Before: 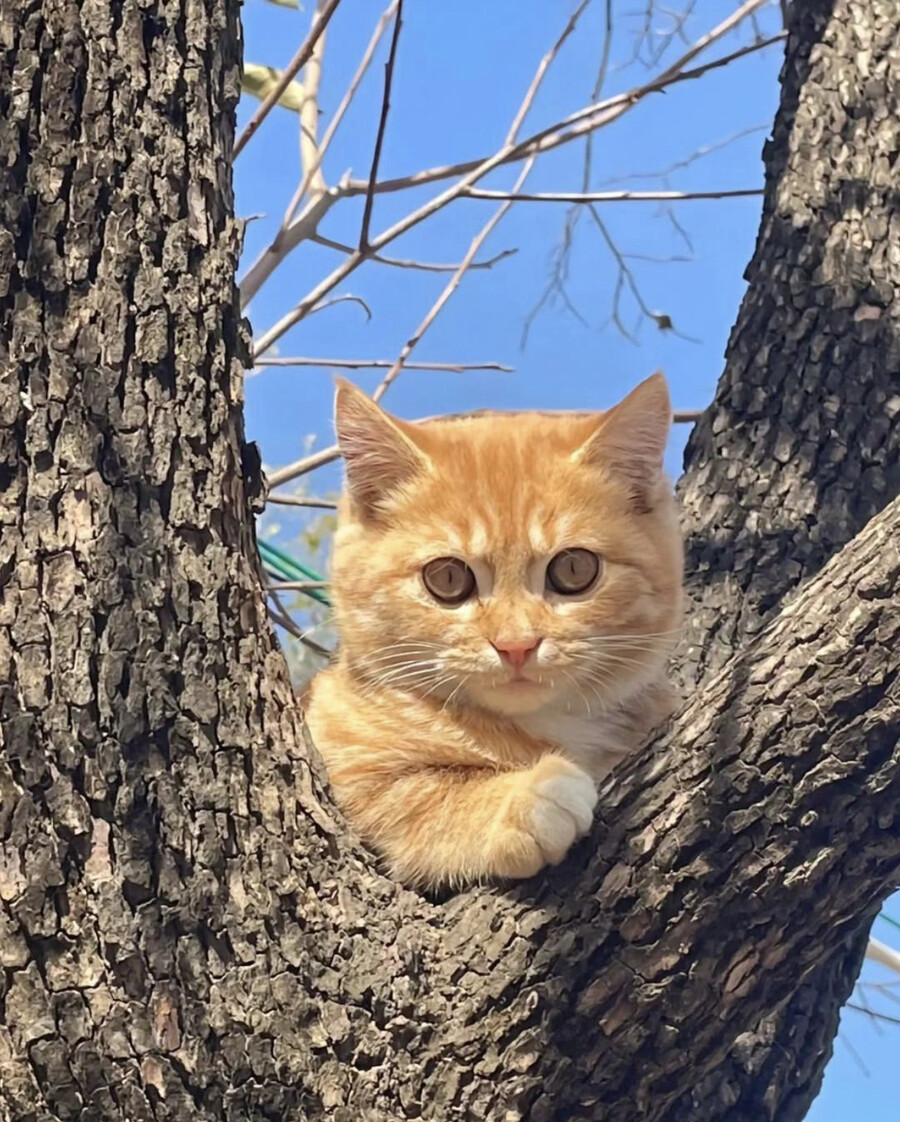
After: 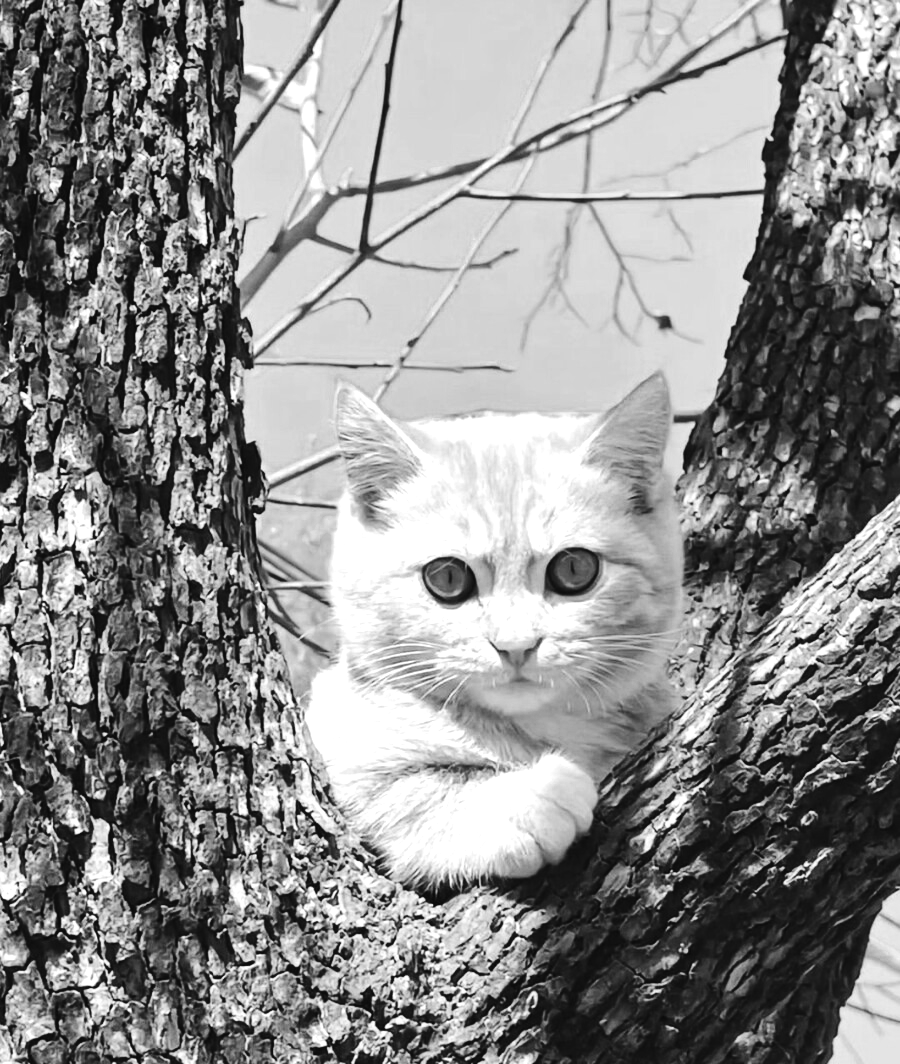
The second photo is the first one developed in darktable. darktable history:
color zones: curves: ch0 [(0.018, 0.548) (0.224, 0.64) (0.425, 0.447) (0.675, 0.575) (0.732, 0.579)]; ch1 [(0.066, 0.487) (0.25, 0.5) (0.404, 0.43) (0.75, 0.421) (0.956, 0.421)]; ch2 [(0.044, 0.561) (0.215, 0.465) (0.399, 0.544) (0.465, 0.548) (0.614, 0.447) (0.724, 0.43) (0.882, 0.623) (0.956, 0.632)]
crop and rotate: top 0%, bottom 5.097%
tone curve: curves: ch0 [(0, 0.026) (0.104, 0.1) (0.233, 0.262) (0.398, 0.507) (0.498, 0.621) (0.65, 0.757) (0.835, 0.883) (1, 0.961)]; ch1 [(0, 0) (0.346, 0.307) (0.408, 0.369) (0.453, 0.457) (0.482, 0.476) (0.502, 0.498) (0.521, 0.503) (0.553, 0.554) (0.638, 0.646) (0.693, 0.727) (1, 1)]; ch2 [(0, 0) (0.366, 0.337) (0.434, 0.46) (0.485, 0.494) (0.5, 0.494) (0.511, 0.508) (0.537, 0.55) (0.579, 0.599) (0.663, 0.67) (1, 1)], color space Lab, independent channels, preserve colors none
monochrome: on, module defaults
contrast brightness saturation: contrast 0.07, brightness -0.13, saturation 0.06
